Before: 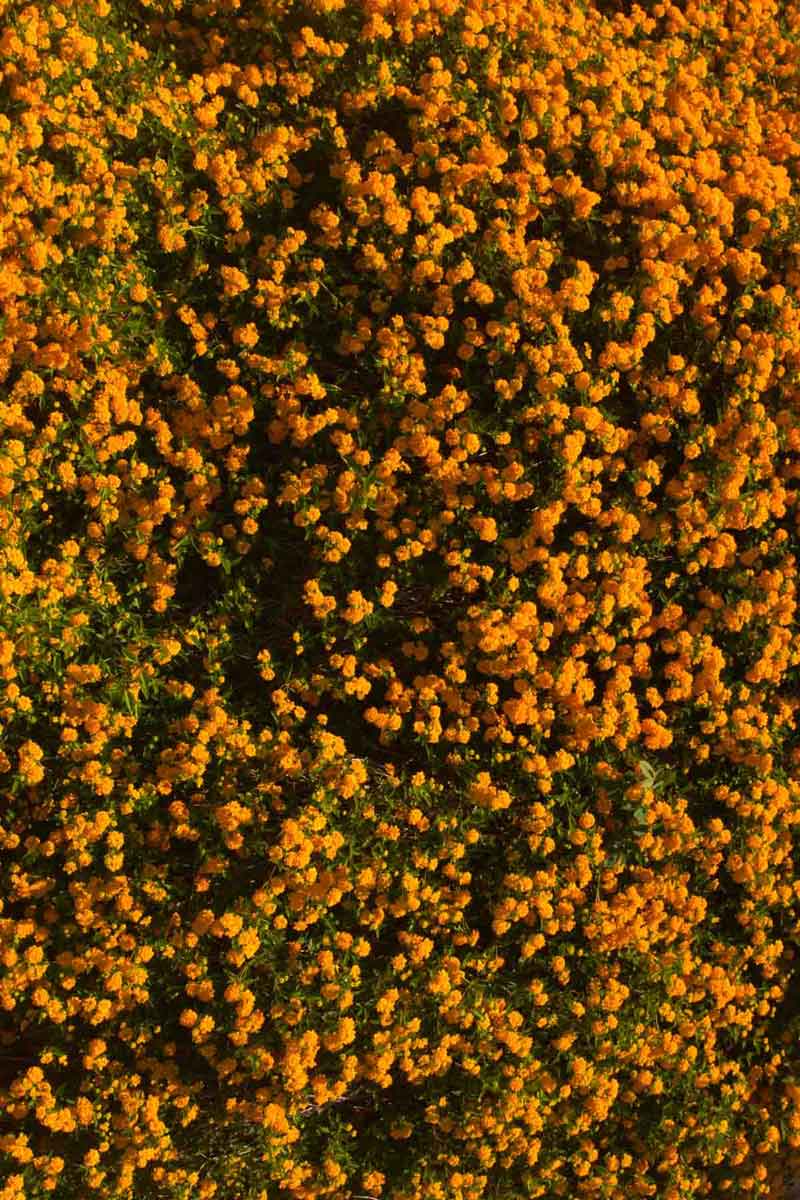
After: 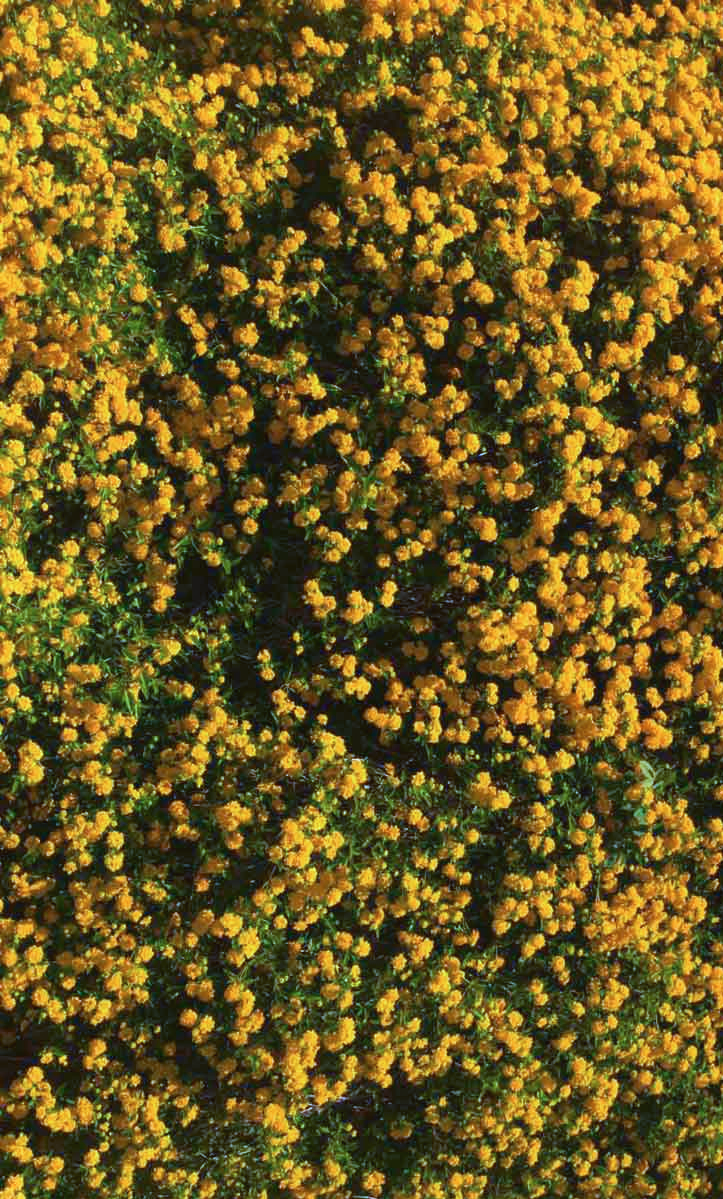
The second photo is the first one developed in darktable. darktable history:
crop: right 9.509%, bottom 0.031%
contrast equalizer: octaves 7, y [[0.6 ×6], [0.55 ×6], [0 ×6], [0 ×6], [0 ×6]], mix -0.2
color contrast: green-magenta contrast 0.85, blue-yellow contrast 1.25, unbound 0
color calibration: illuminant custom, x 0.432, y 0.395, temperature 3098 K
exposure: black level correction 0, exposure 0.5 EV, compensate highlight preservation false
